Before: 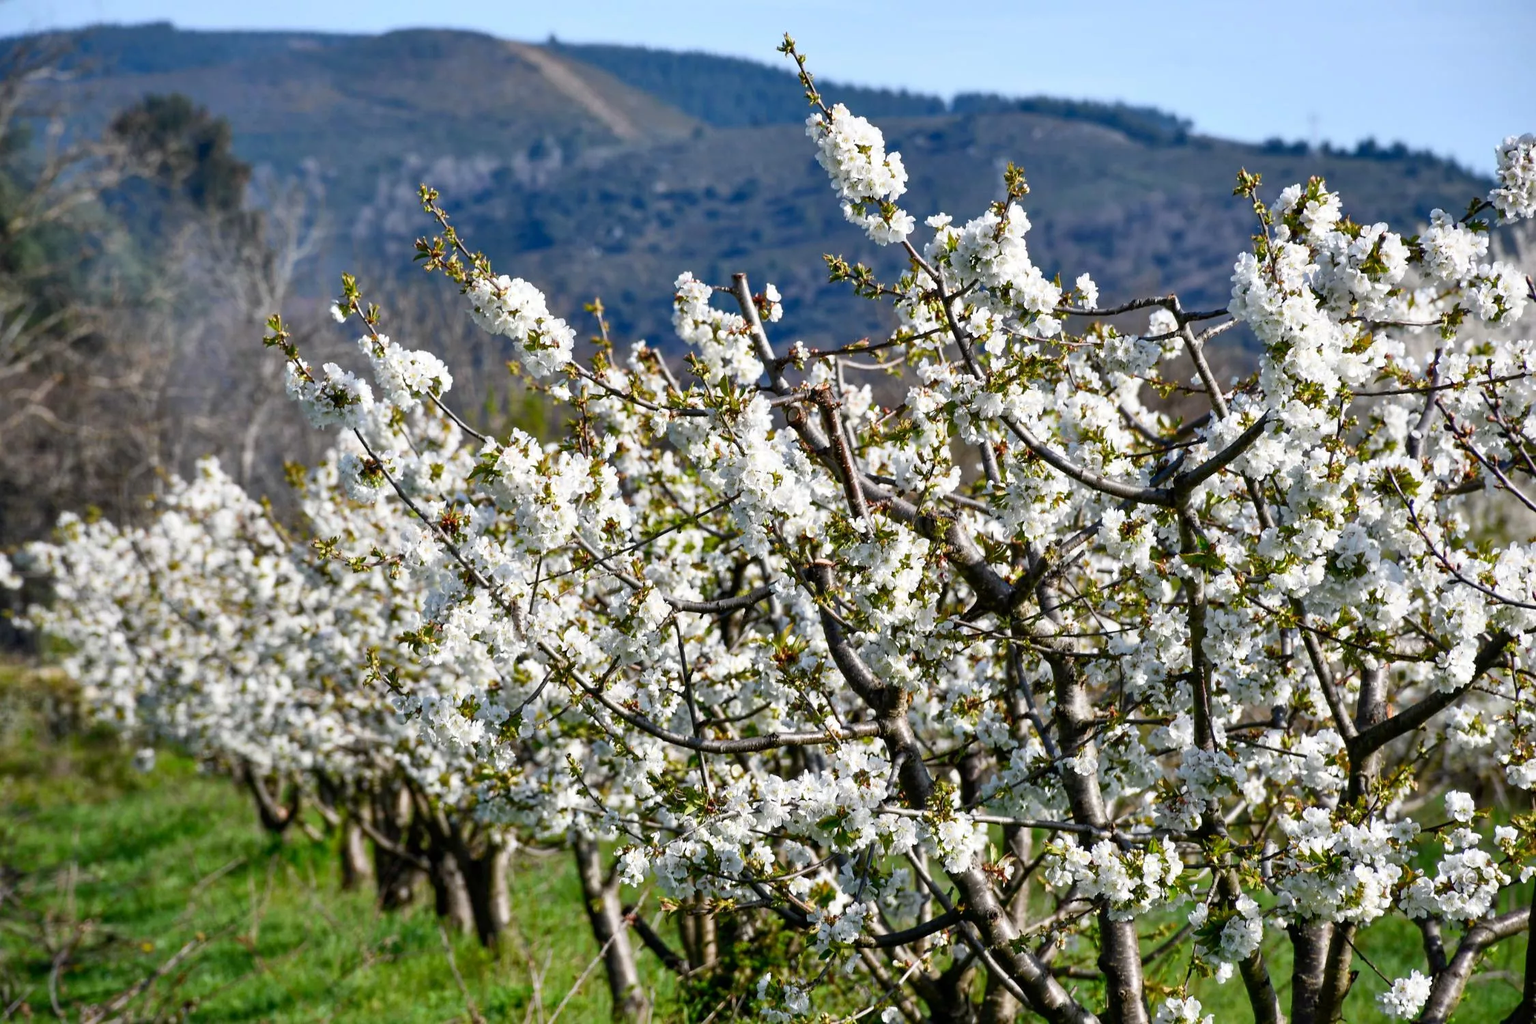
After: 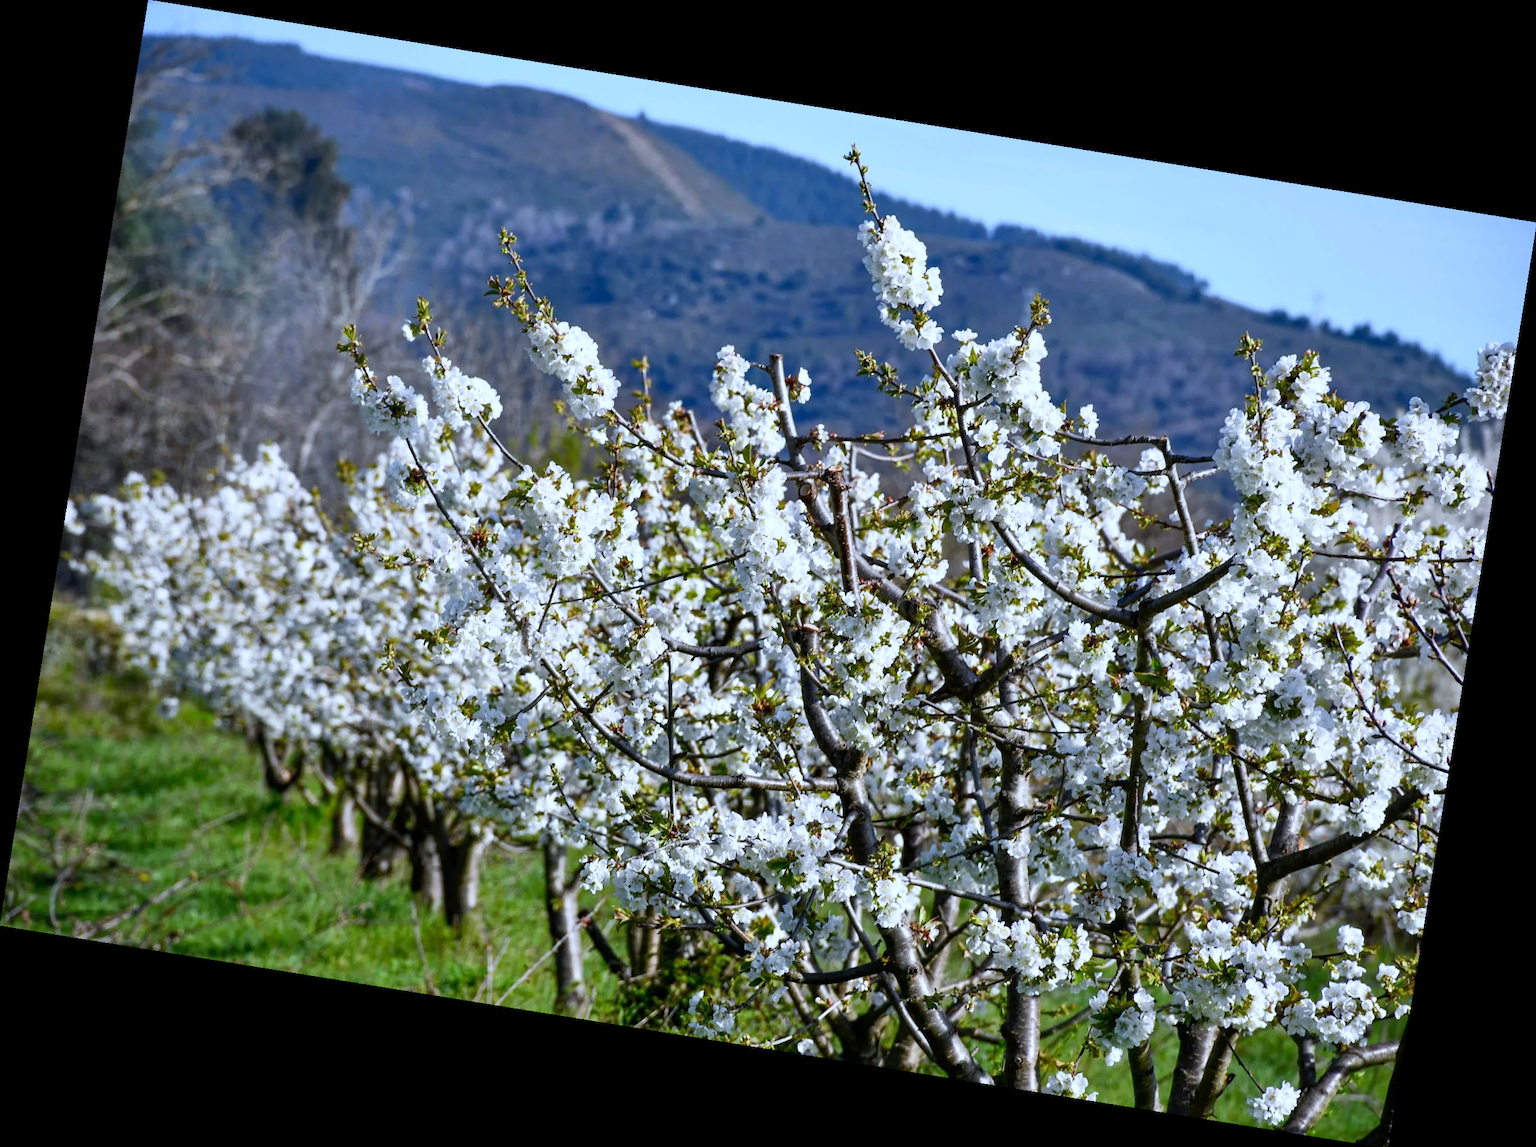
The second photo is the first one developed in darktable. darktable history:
white balance: red 0.926, green 1.003, blue 1.133
rotate and perspective: rotation 9.12°, automatic cropping off
